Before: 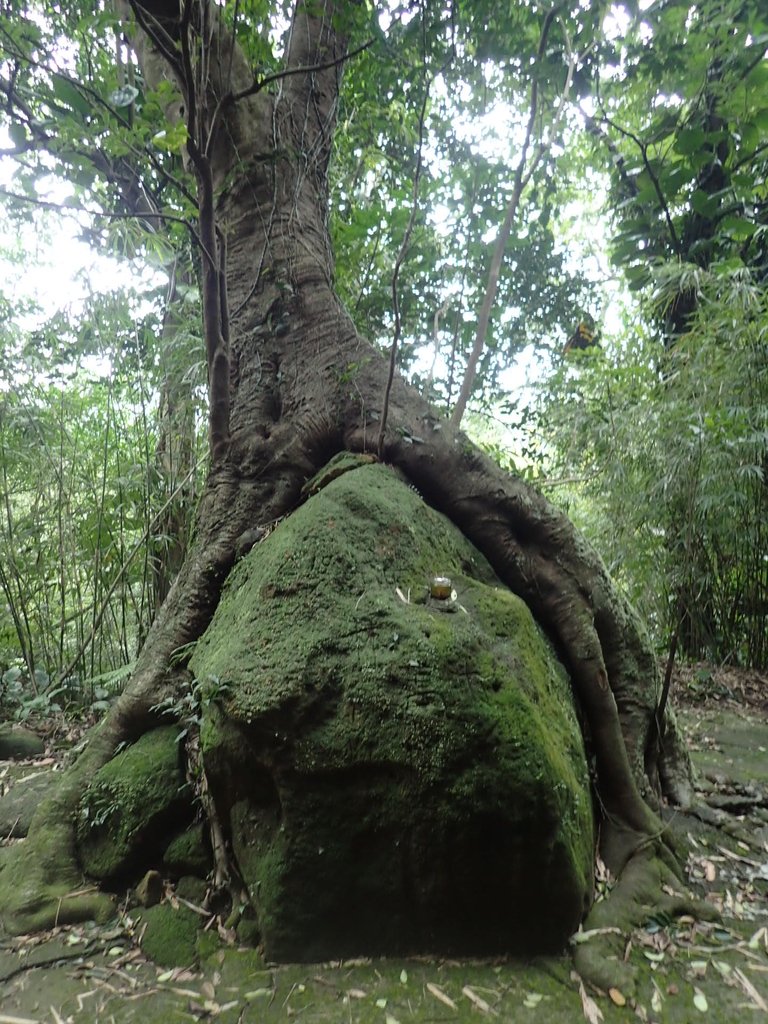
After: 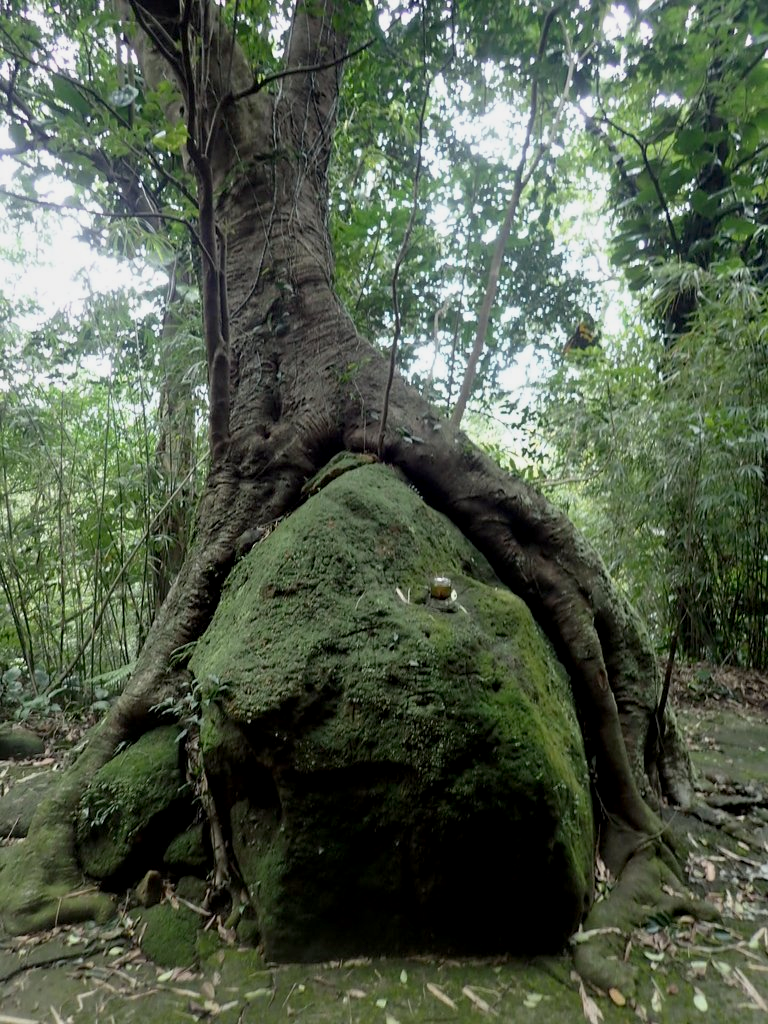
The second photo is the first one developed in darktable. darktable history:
contrast equalizer: octaves 7, y [[0.5, 0.486, 0.447, 0.446, 0.489, 0.5], [0.5 ×6], [0.5 ×6], [0 ×6], [0 ×6]], mix -0.309
exposure: black level correction 0.006, exposure -0.22 EV, compensate highlight preservation false
